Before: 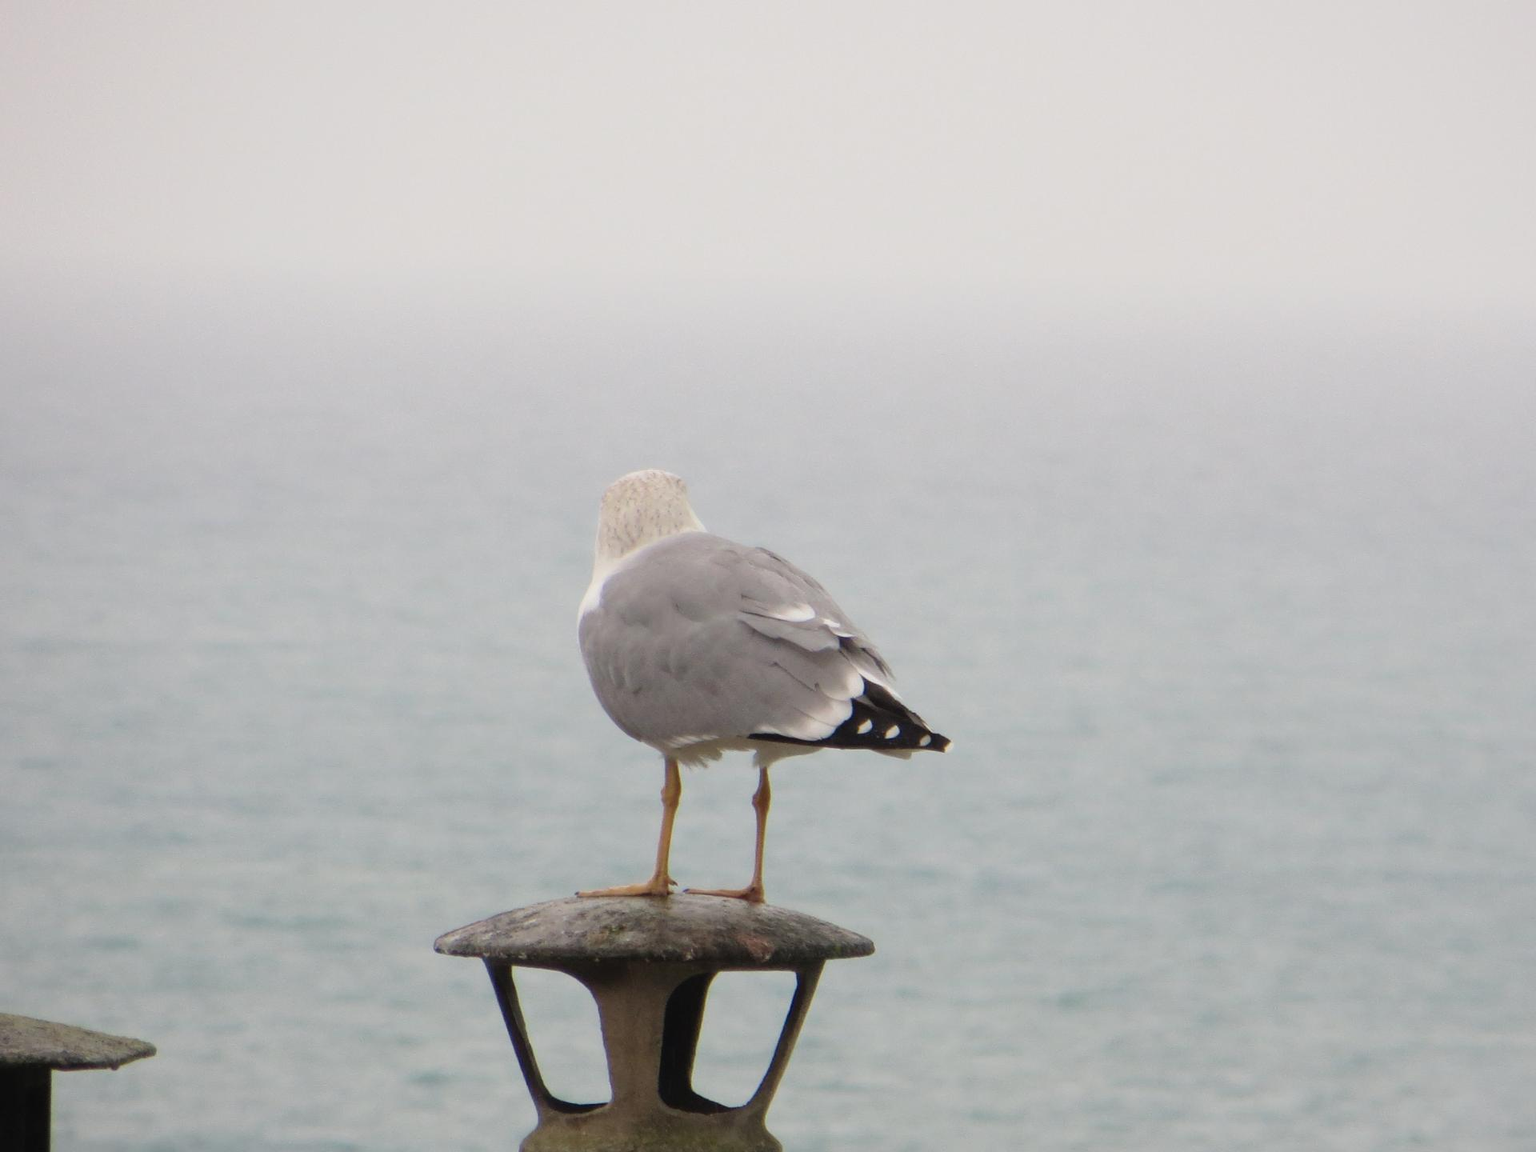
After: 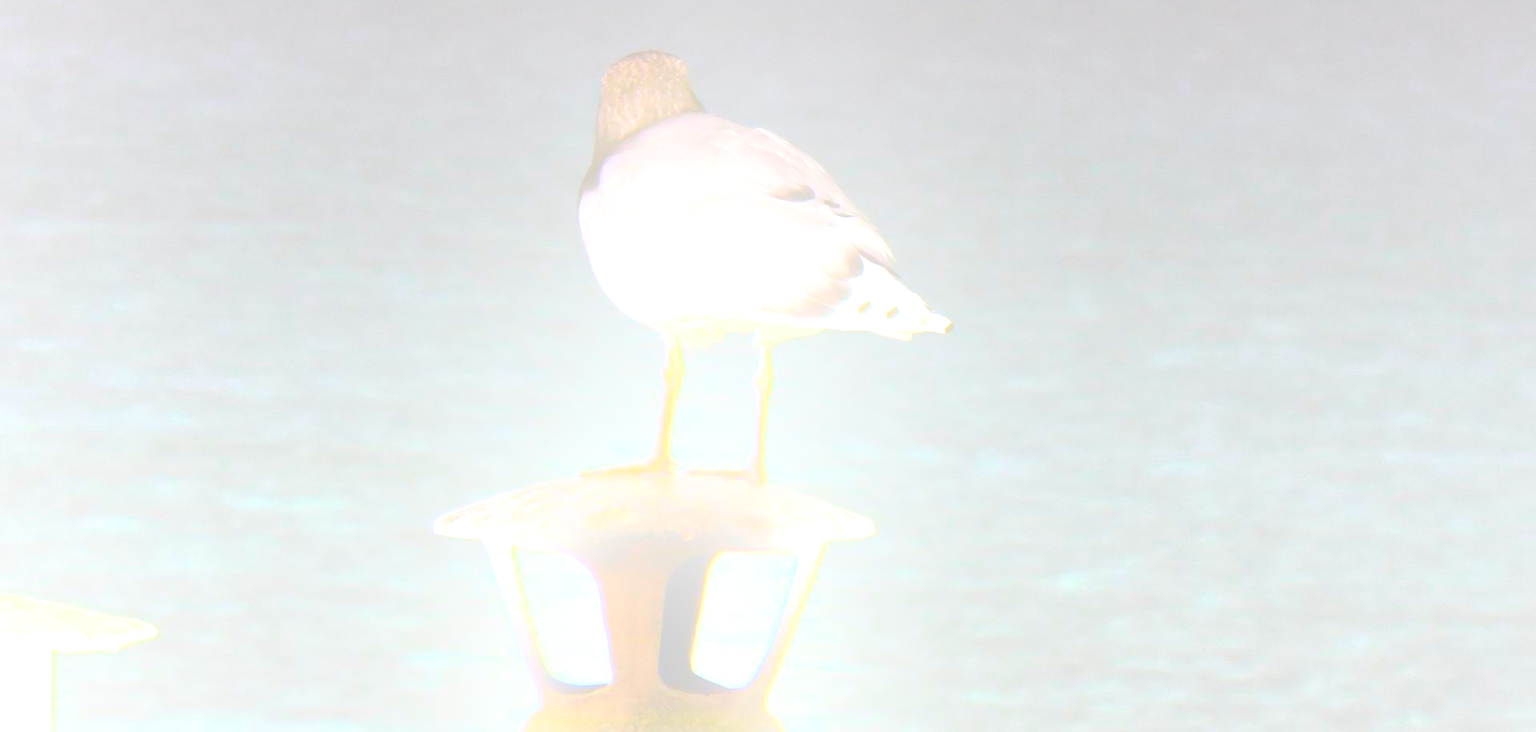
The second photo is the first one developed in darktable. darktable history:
tone equalizer: -8 EV -0.75 EV, -7 EV -0.7 EV, -6 EV -0.6 EV, -5 EV -0.4 EV, -3 EV 0.4 EV, -2 EV 0.6 EV, -1 EV 0.7 EV, +0 EV 0.75 EV, edges refinement/feathering 500, mask exposure compensation -1.57 EV, preserve details no
crop and rotate: top 36.435%
color correction: saturation 0.98
exposure: black level correction 0, exposure 1.1 EV, compensate highlight preservation false
bloom: size 40%
